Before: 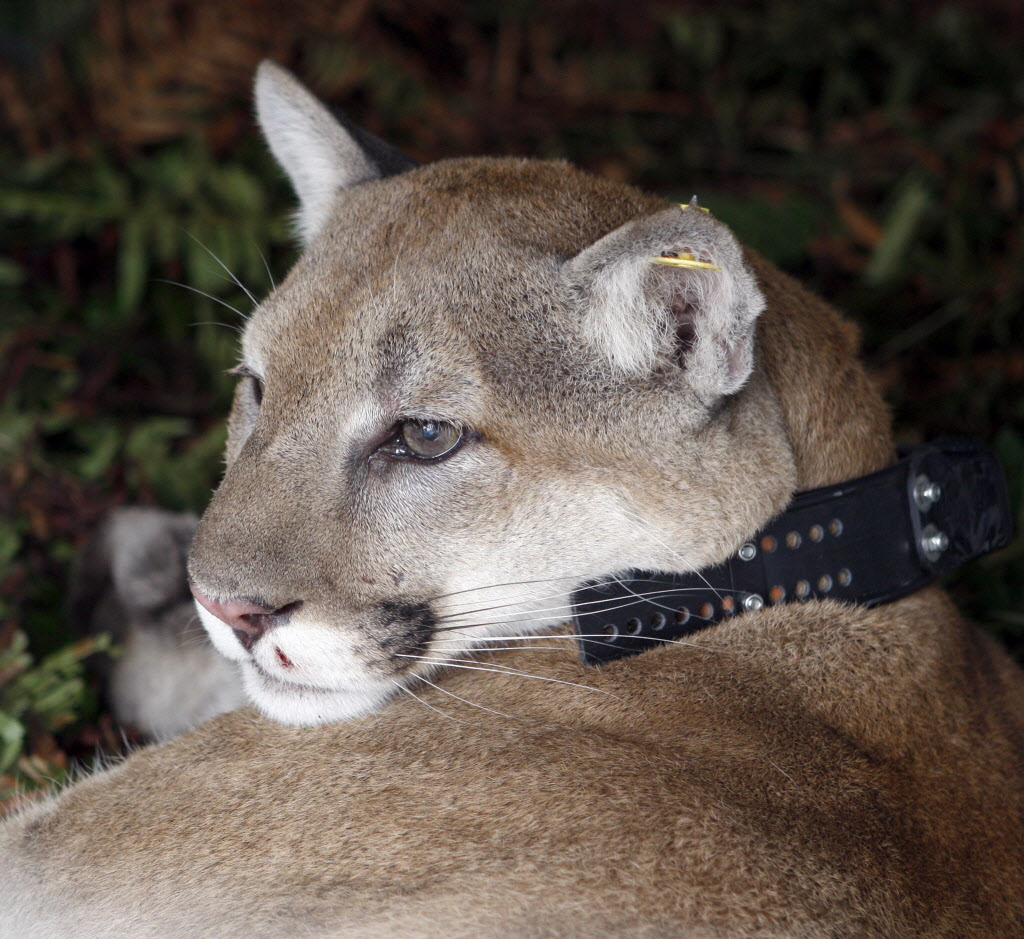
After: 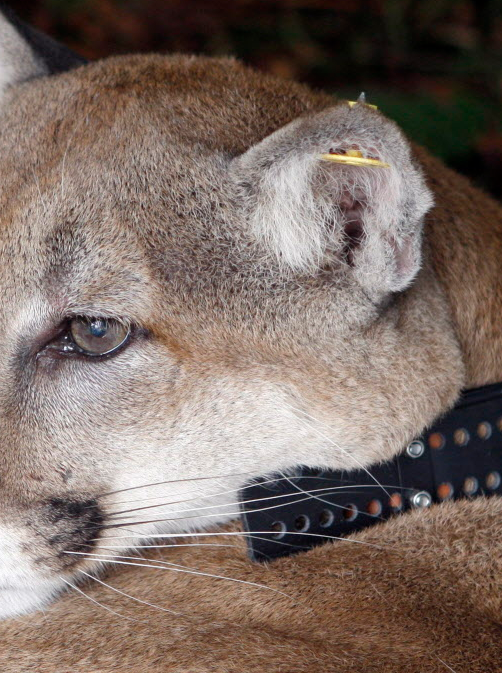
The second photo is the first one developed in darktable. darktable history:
crop: left 32.498%, top 10.978%, right 18.47%, bottom 17.335%
